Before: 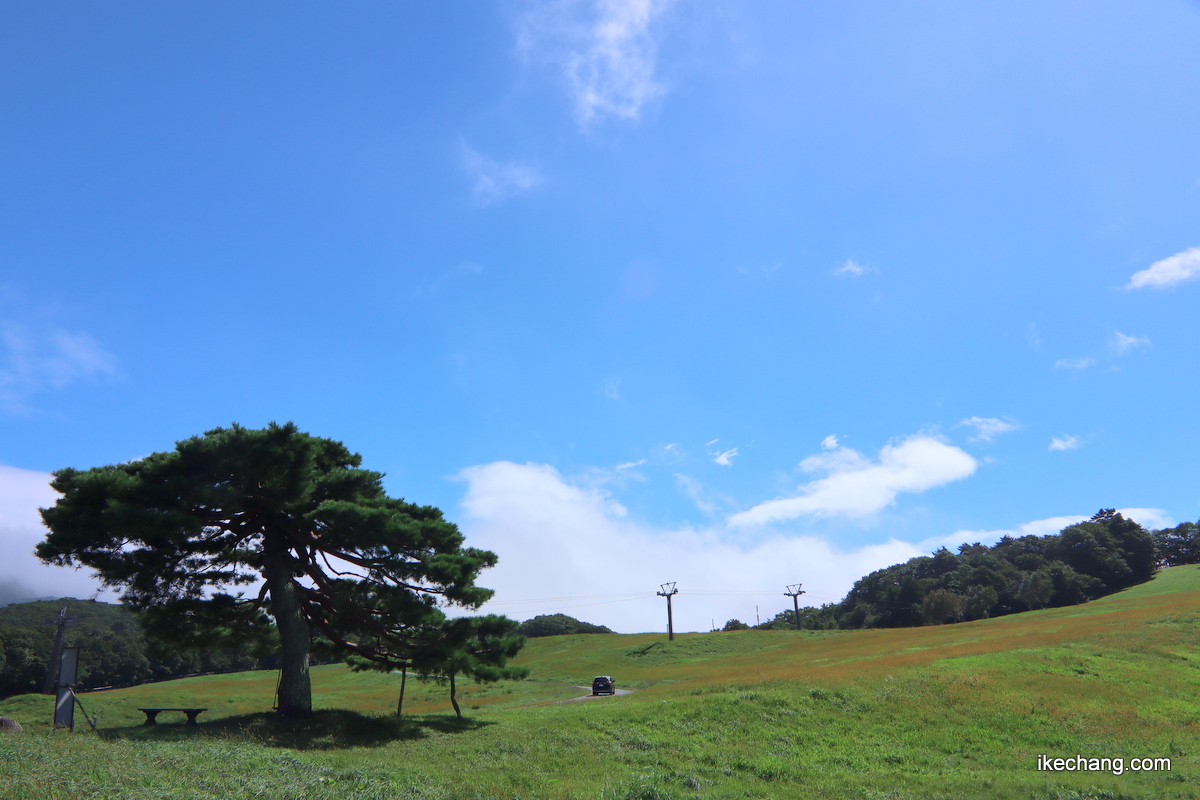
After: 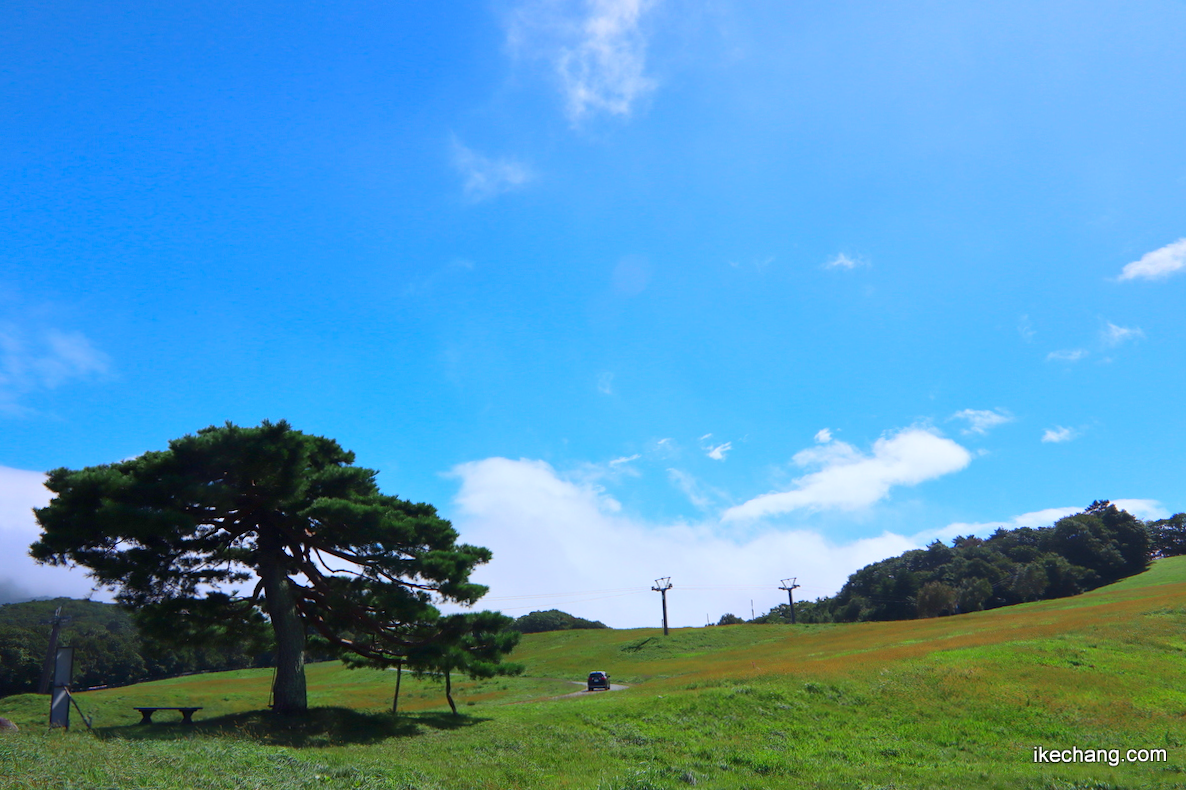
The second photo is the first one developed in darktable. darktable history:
rotate and perspective: rotation -0.45°, automatic cropping original format, crop left 0.008, crop right 0.992, crop top 0.012, crop bottom 0.988
contrast brightness saturation: contrast 0.09, saturation 0.28
tone equalizer: on, module defaults
